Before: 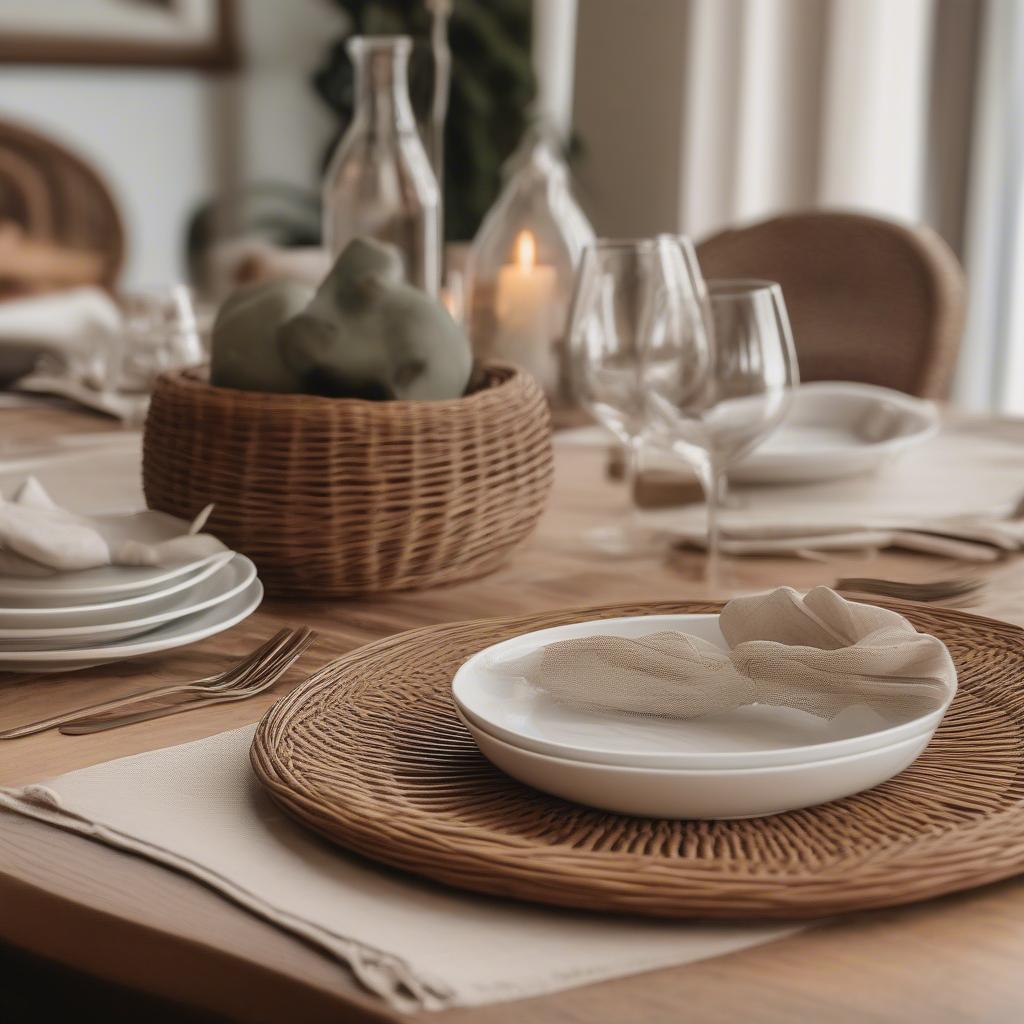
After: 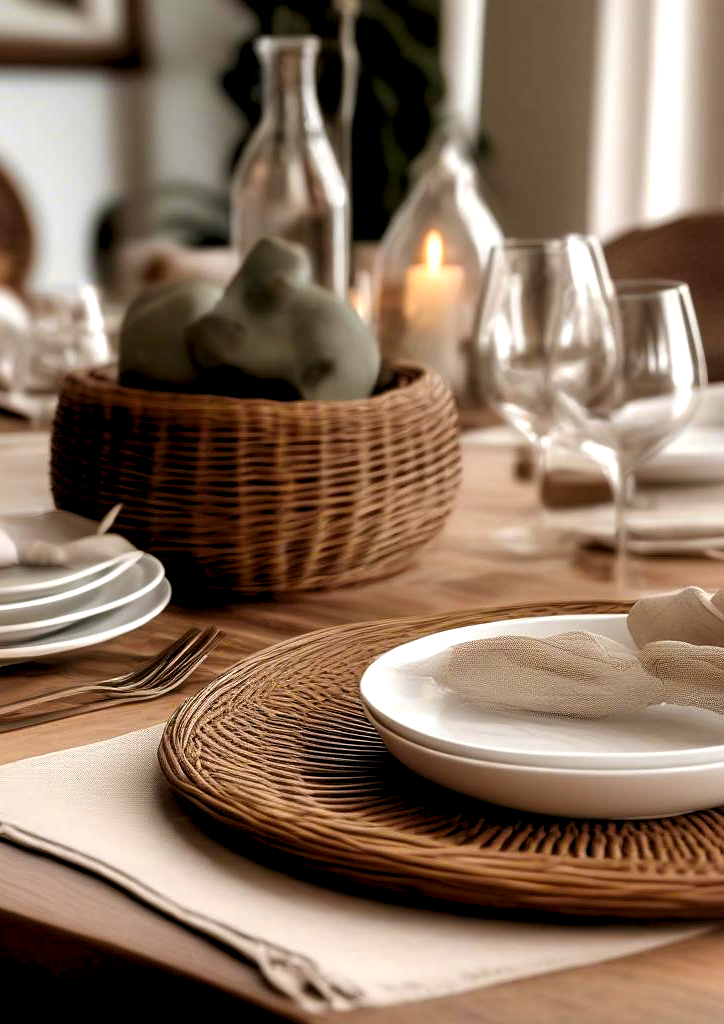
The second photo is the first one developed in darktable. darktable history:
rgb levels: levels [[0.029, 0.461, 0.922], [0, 0.5, 1], [0, 0.5, 1]]
exposure: exposure 0.6 EV, compensate highlight preservation false
contrast brightness saturation: brightness -0.25, saturation 0.2
crop and rotate: left 9.061%, right 20.142%
